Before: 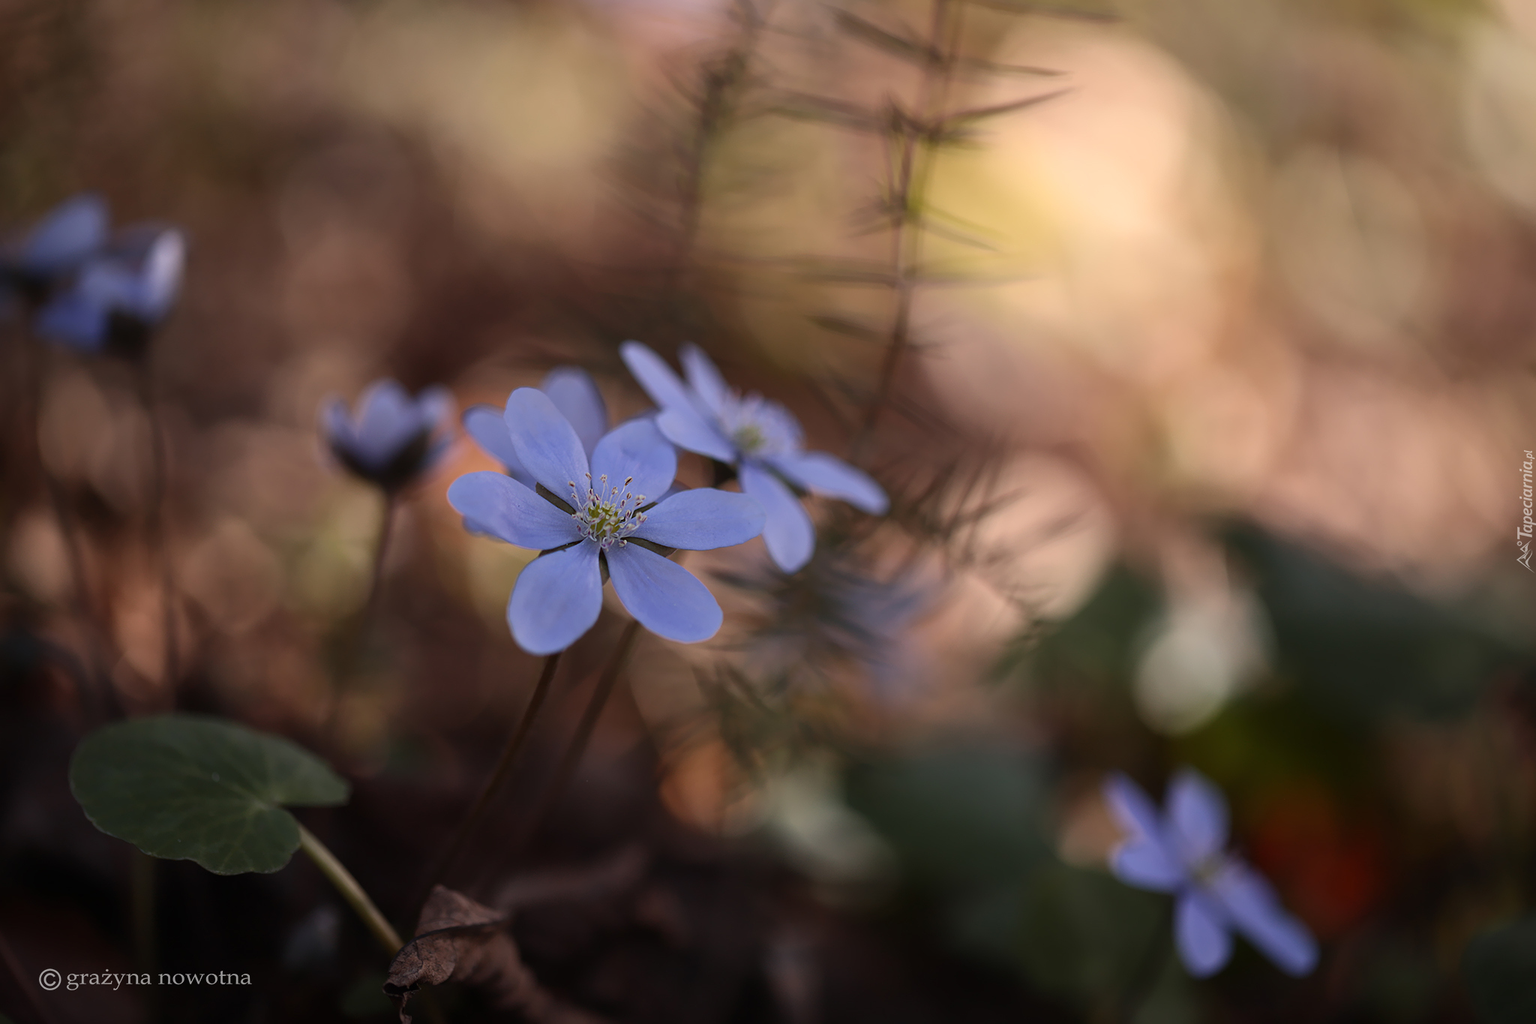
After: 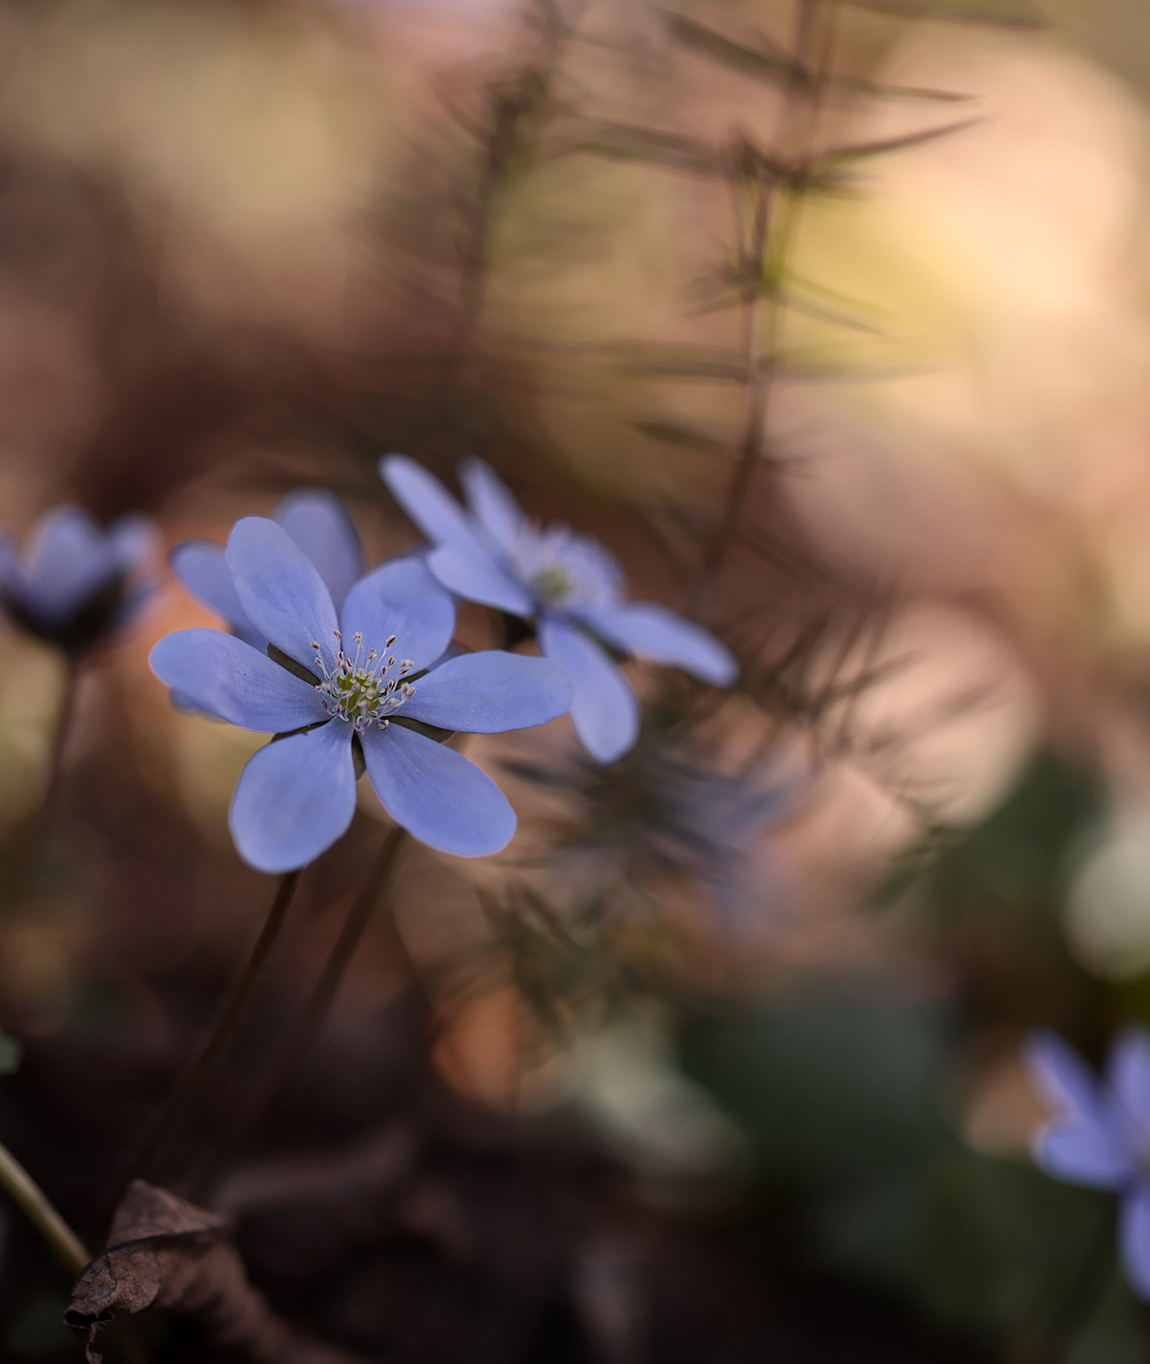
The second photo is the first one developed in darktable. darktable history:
local contrast: mode bilateral grid, contrast 20, coarseness 50, detail 119%, midtone range 0.2
crop: left 21.859%, right 21.968%, bottom 0.001%
